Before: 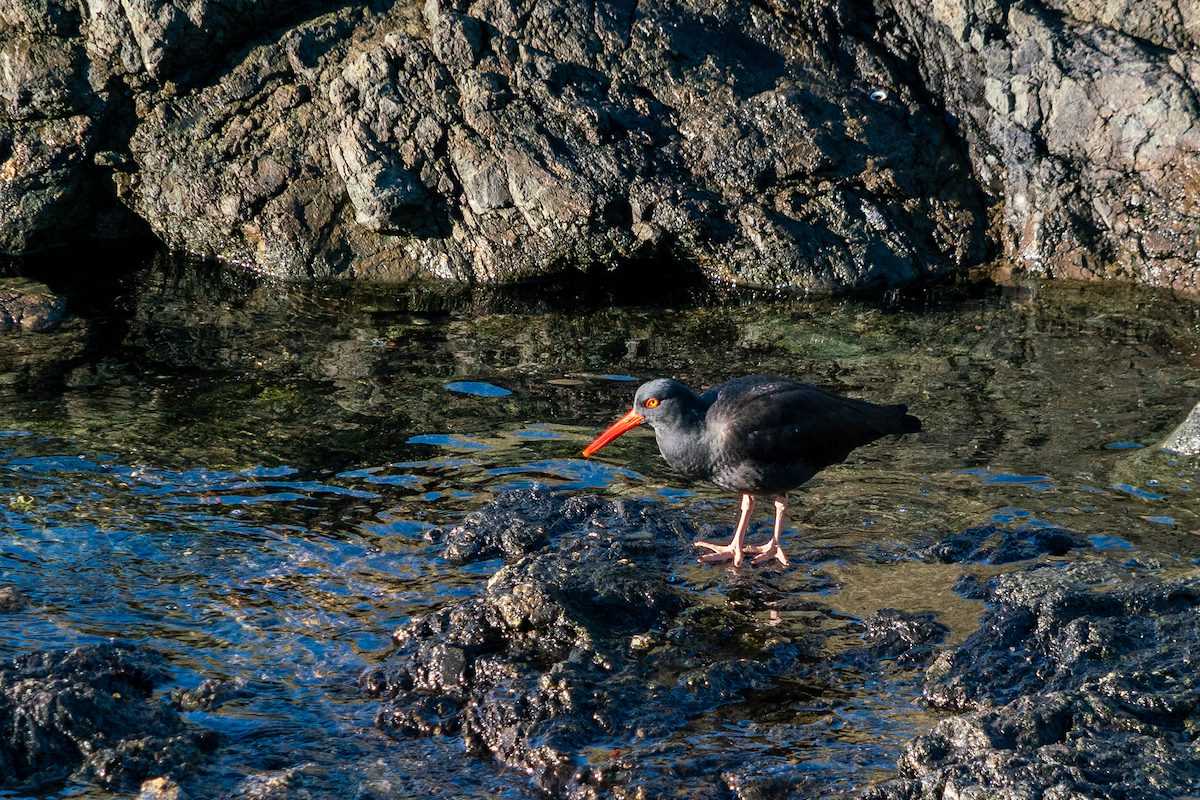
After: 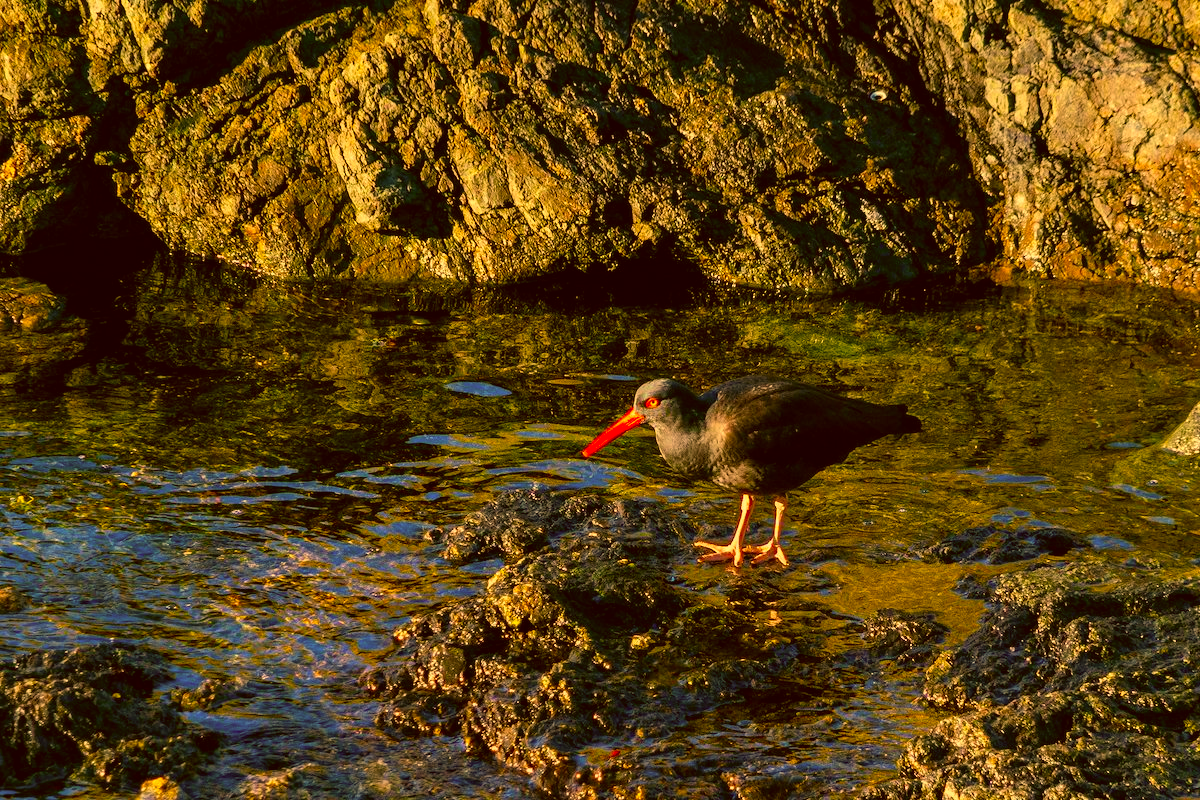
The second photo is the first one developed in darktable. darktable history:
color correction: highlights a* 10.46, highlights b* 30.47, shadows a* 2.81, shadows b* 18.22, saturation 1.72
